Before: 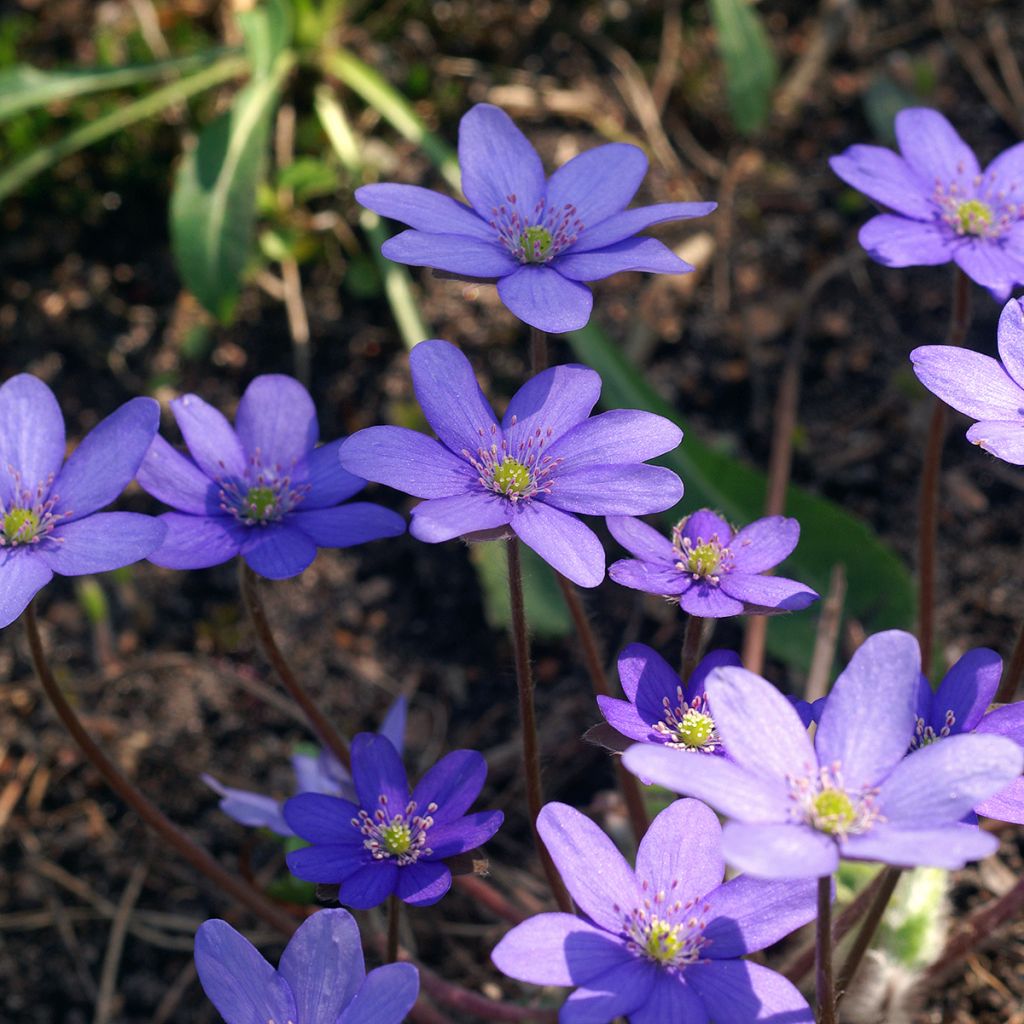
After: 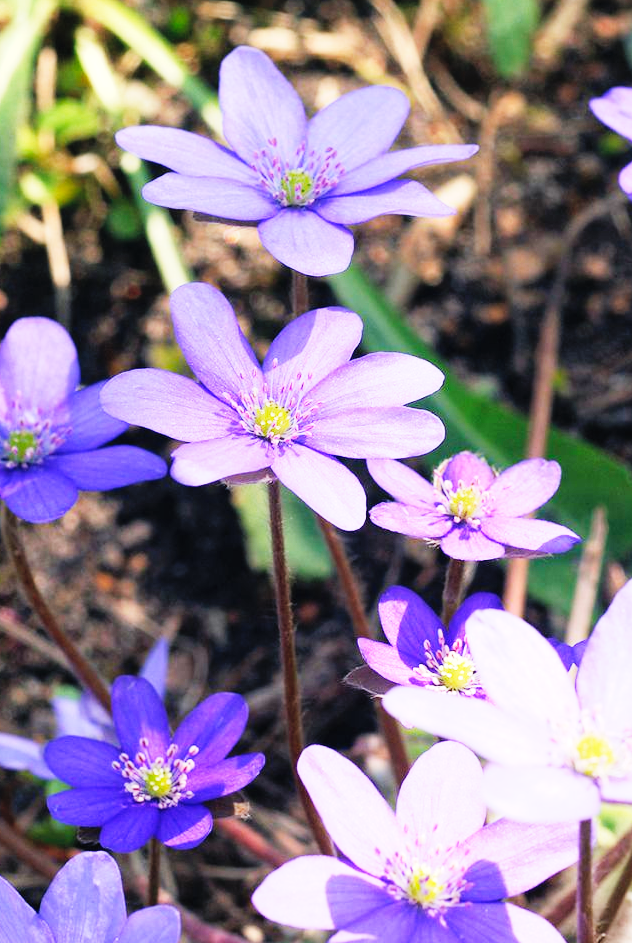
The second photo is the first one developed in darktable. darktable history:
base curve: curves: ch0 [(0, 0) (0, 0.001) (0.001, 0.001) (0.004, 0.002) (0.007, 0.004) (0.015, 0.013) (0.033, 0.045) (0.052, 0.096) (0.075, 0.17) (0.099, 0.241) (0.163, 0.42) (0.219, 0.55) (0.259, 0.616) (0.327, 0.722) (0.365, 0.765) (0.522, 0.873) (0.547, 0.881) (0.689, 0.919) (0.826, 0.952) (1, 1)], preserve colors none
contrast brightness saturation: brightness 0.128
crop and rotate: left 23.386%, top 5.636%, right 14.852%, bottom 2.273%
exposure: exposure 0.223 EV, compensate highlight preservation false
